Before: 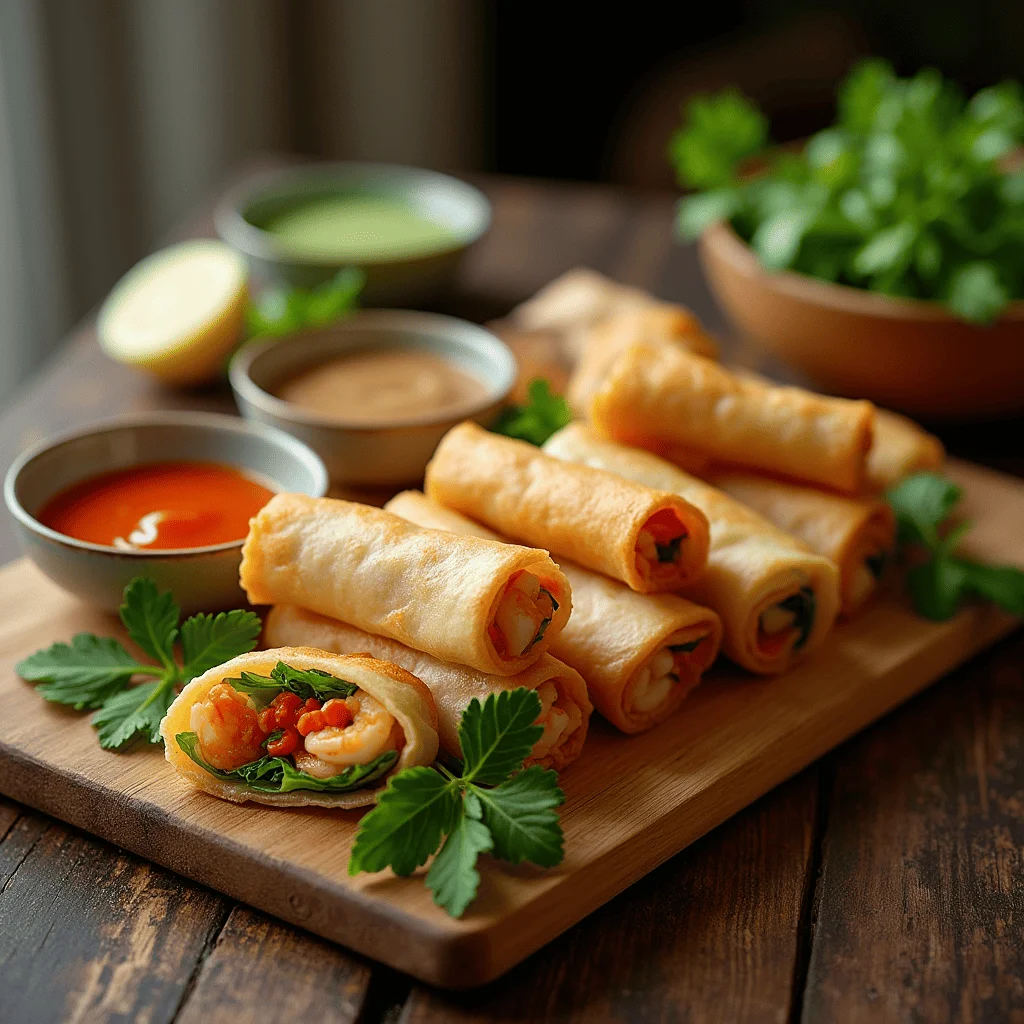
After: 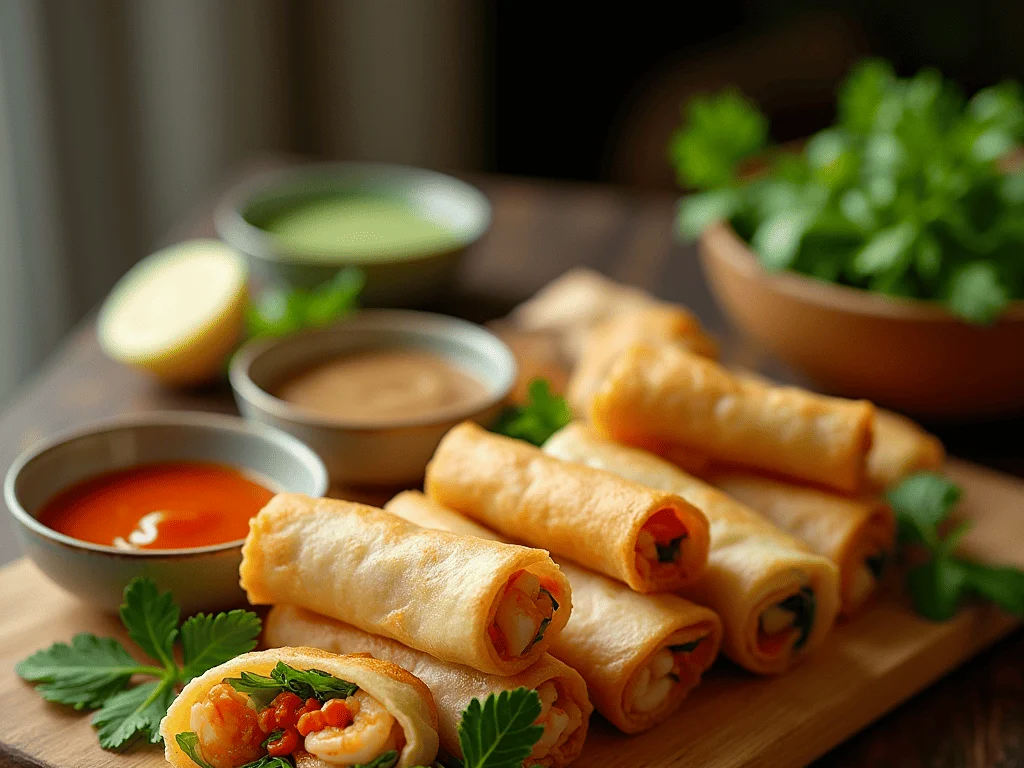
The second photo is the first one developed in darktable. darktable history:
color correction: highlights b* 3
crop: bottom 24.967%
